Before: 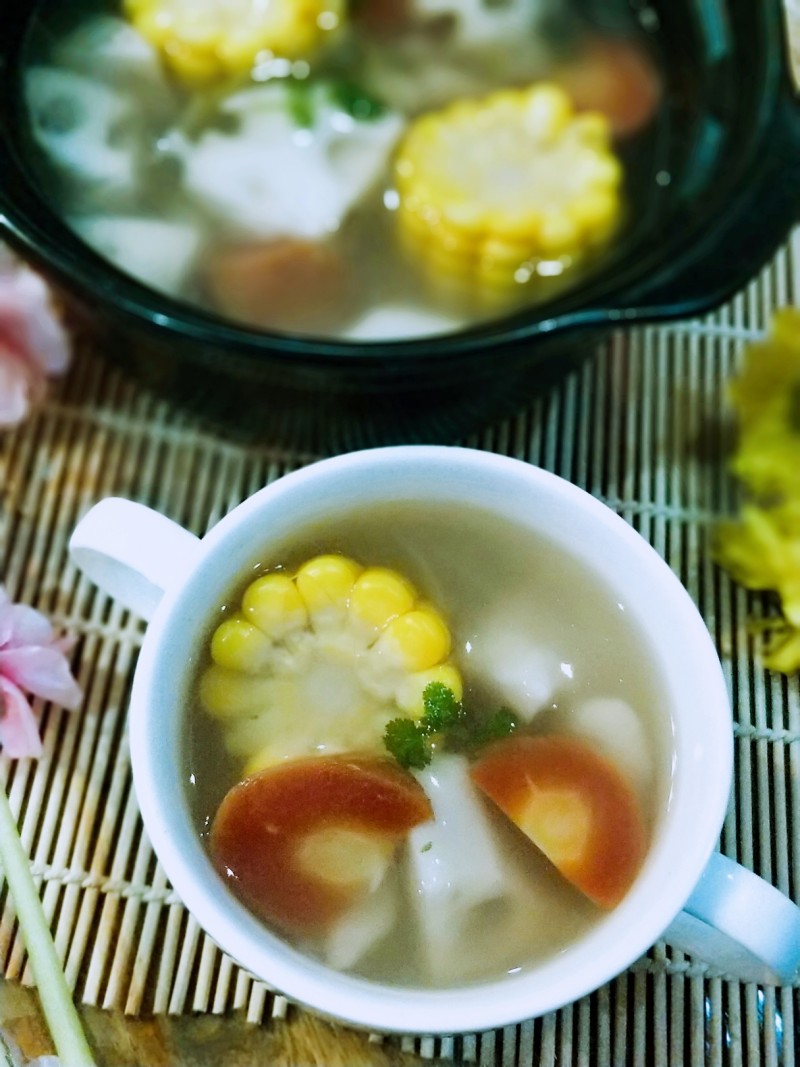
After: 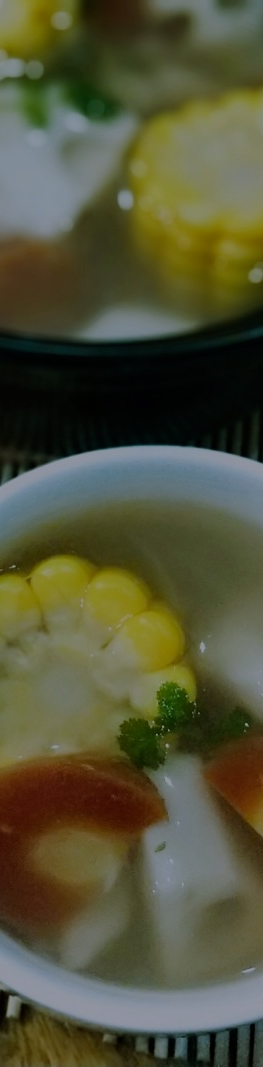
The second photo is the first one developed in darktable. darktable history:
crop: left 33.361%, right 33.672%
color zones: curves: ch0 [(0.068, 0.464) (0.25, 0.5) (0.48, 0.508) (0.75, 0.536) (0.886, 0.476) (0.967, 0.456)]; ch1 [(0.066, 0.456) (0.25, 0.5) (0.616, 0.508) (0.746, 0.56) (0.934, 0.444)]
exposure: exposure -1.553 EV, compensate exposure bias true, compensate highlight preservation false
